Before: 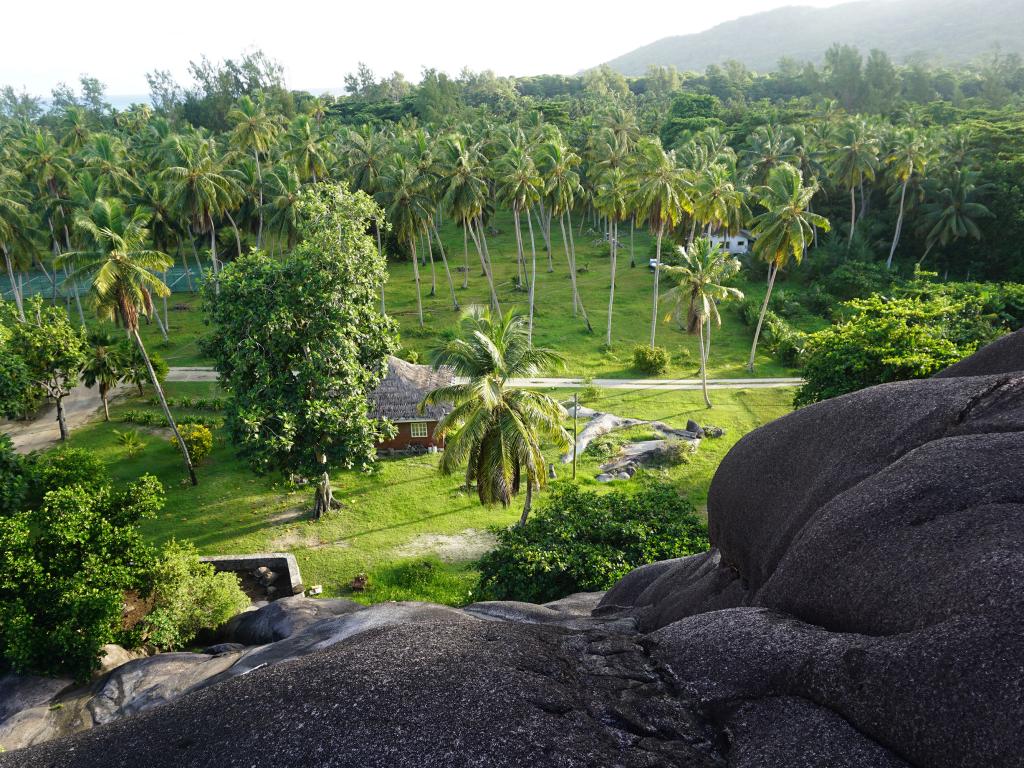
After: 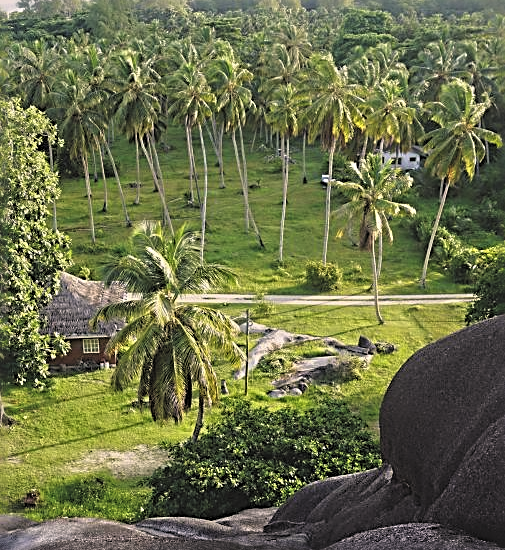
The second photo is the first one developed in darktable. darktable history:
exposure: black level correction -0.026, exposure -0.119 EV, compensate highlight preservation false
crop: left 32.091%, top 10.967%, right 18.567%, bottom 17.334%
sharpen: radius 2.975, amount 0.767
tone equalizer: -8 EV -0.002 EV, -7 EV 0.004 EV, -6 EV -0.029 EV, -5 EV 0.016 EV, -4 EV -0.008 EV, -3 EV 0.03 EV, -2 EV -0.078 EV, -1 EV -0.313 EV, +0 EV -0.56 EV, mask exposure compensation -0.492 EV
color correction: highlights a* 5.88, highlights b* 4.87
base curve: curves: ch0 [(0.017, 0) (0.425, 0.441) (0.844, 0.933) (1, 1)]
